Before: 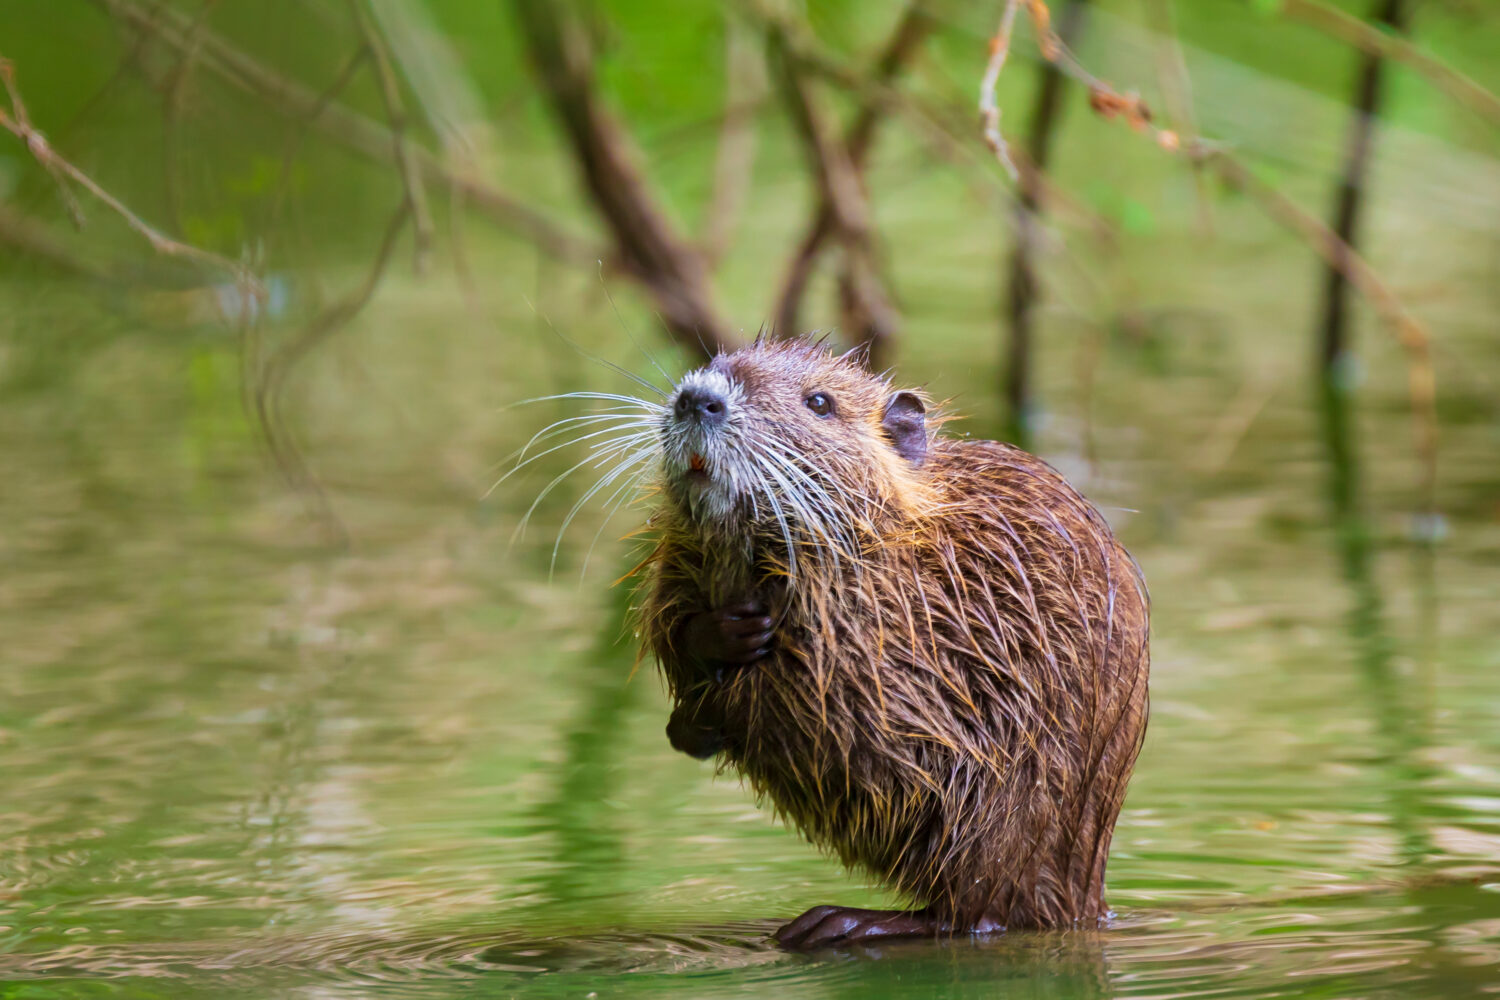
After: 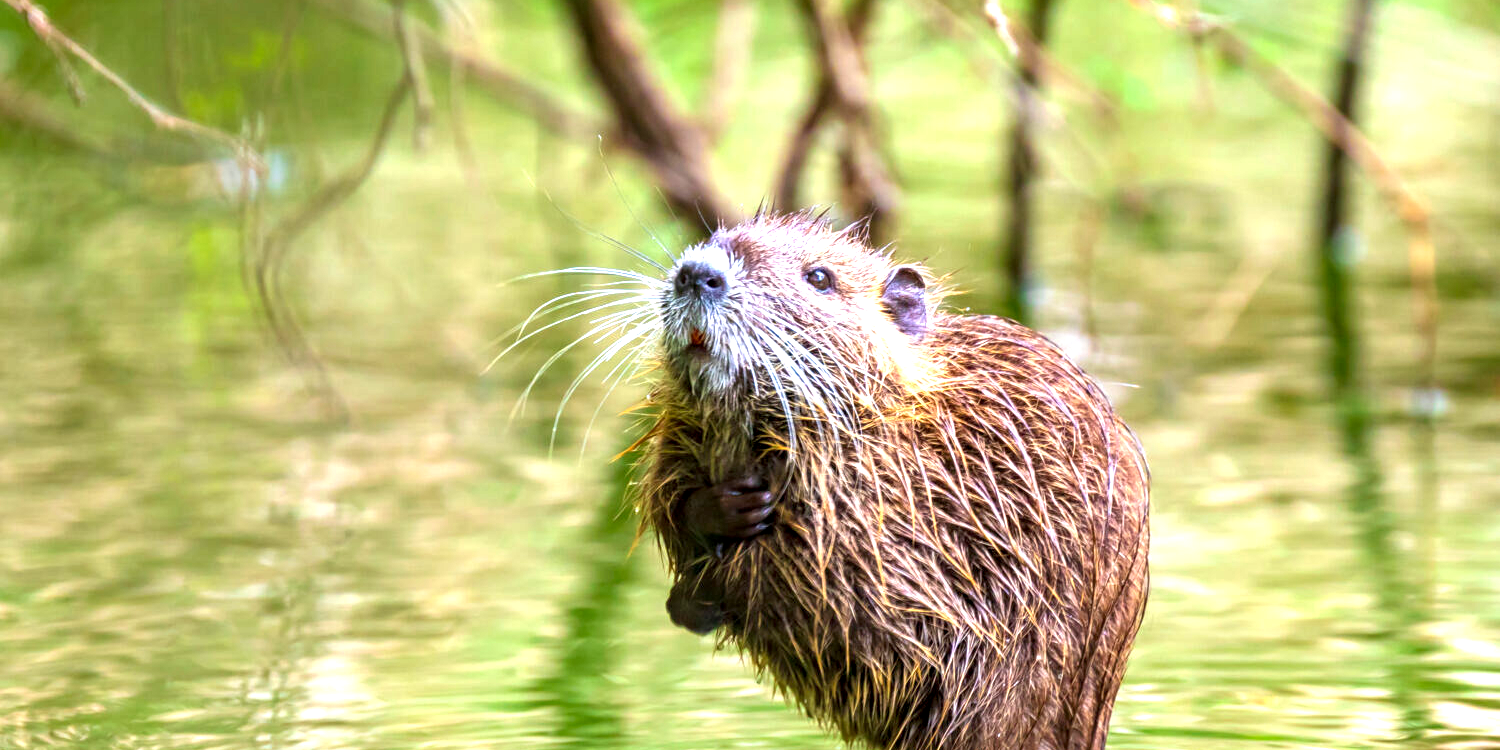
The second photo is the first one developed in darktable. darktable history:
exposure: black level correction 0.001, exposure 1.116 EV, compensate highlight preservation false
local contrast: on, module defaults
tone equalizer: on, module defaults
crop and rotate: top 12.5%, bottom 12.5%
contrast equalizer: octaves 7, y [[0.6 ×6], [0.55 ×6], [0 ×6], [0 ×6], [0 ×6]], mix 0.3
